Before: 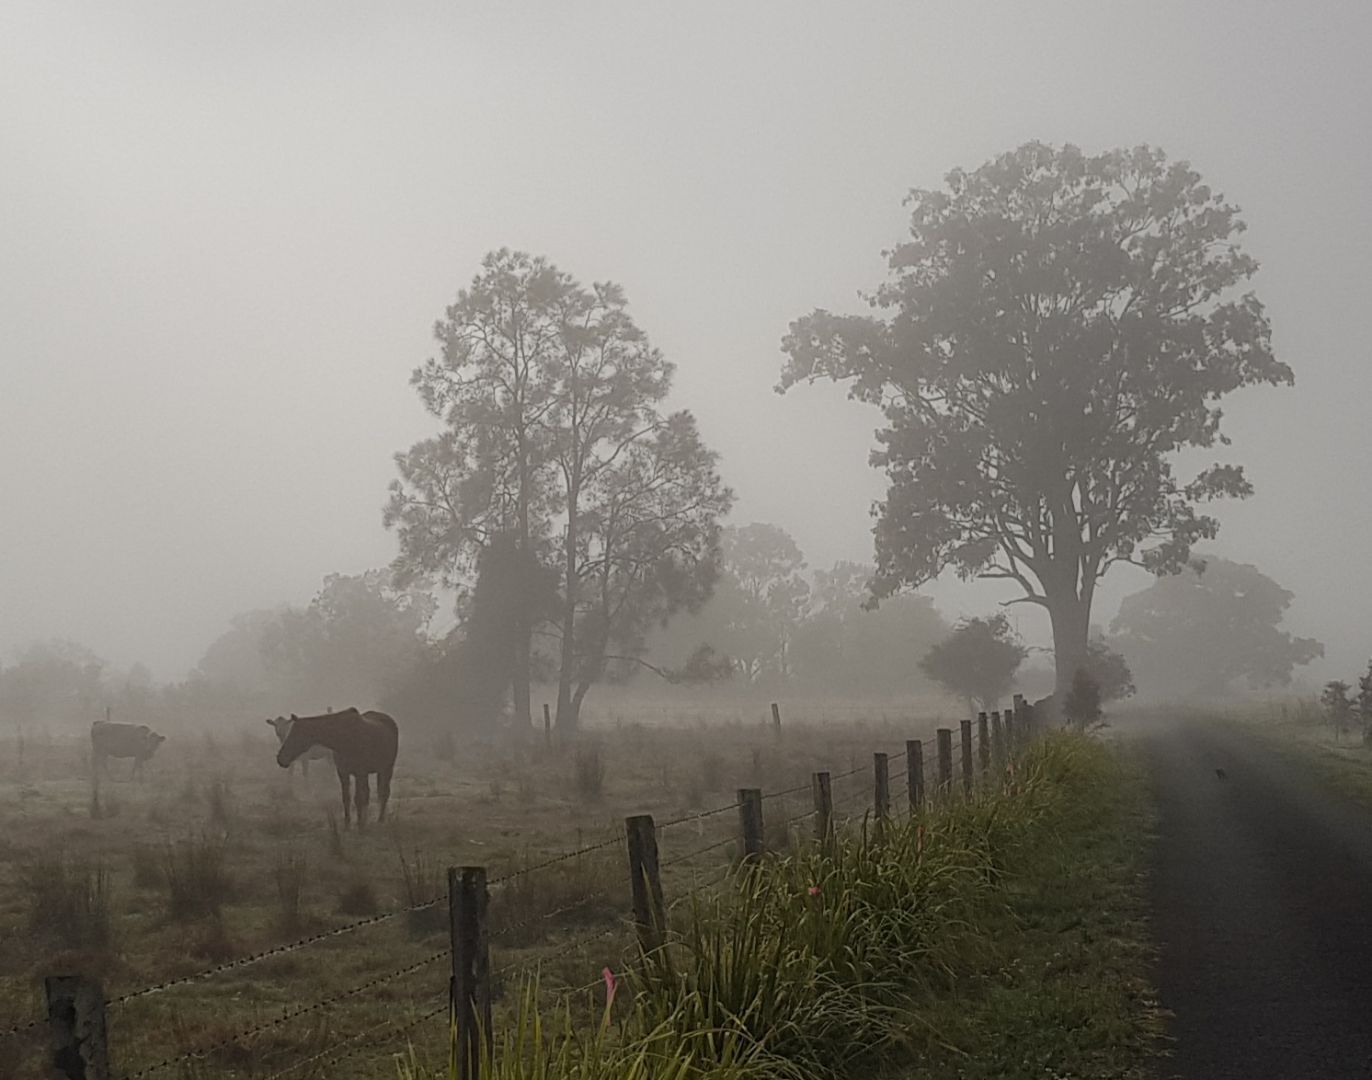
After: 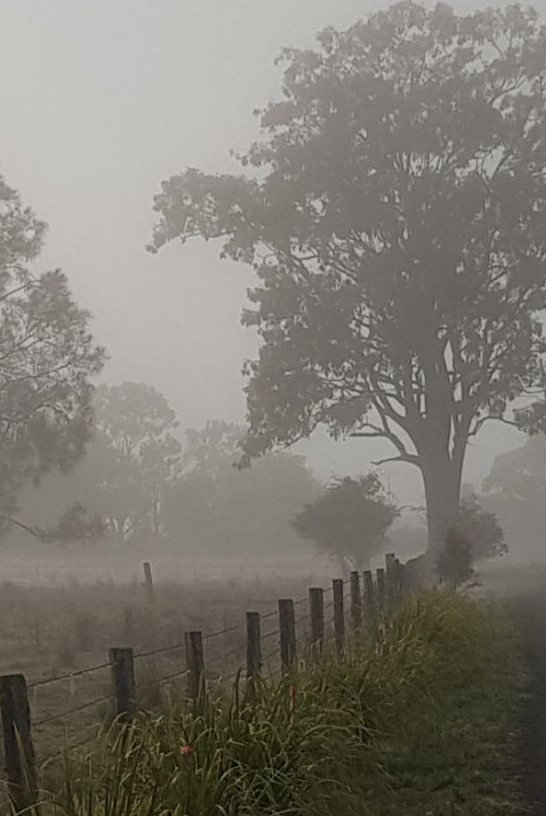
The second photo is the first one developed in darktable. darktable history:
crop: left 45.785%, top 13.056%, right 14.222%, bottom 9.988%
